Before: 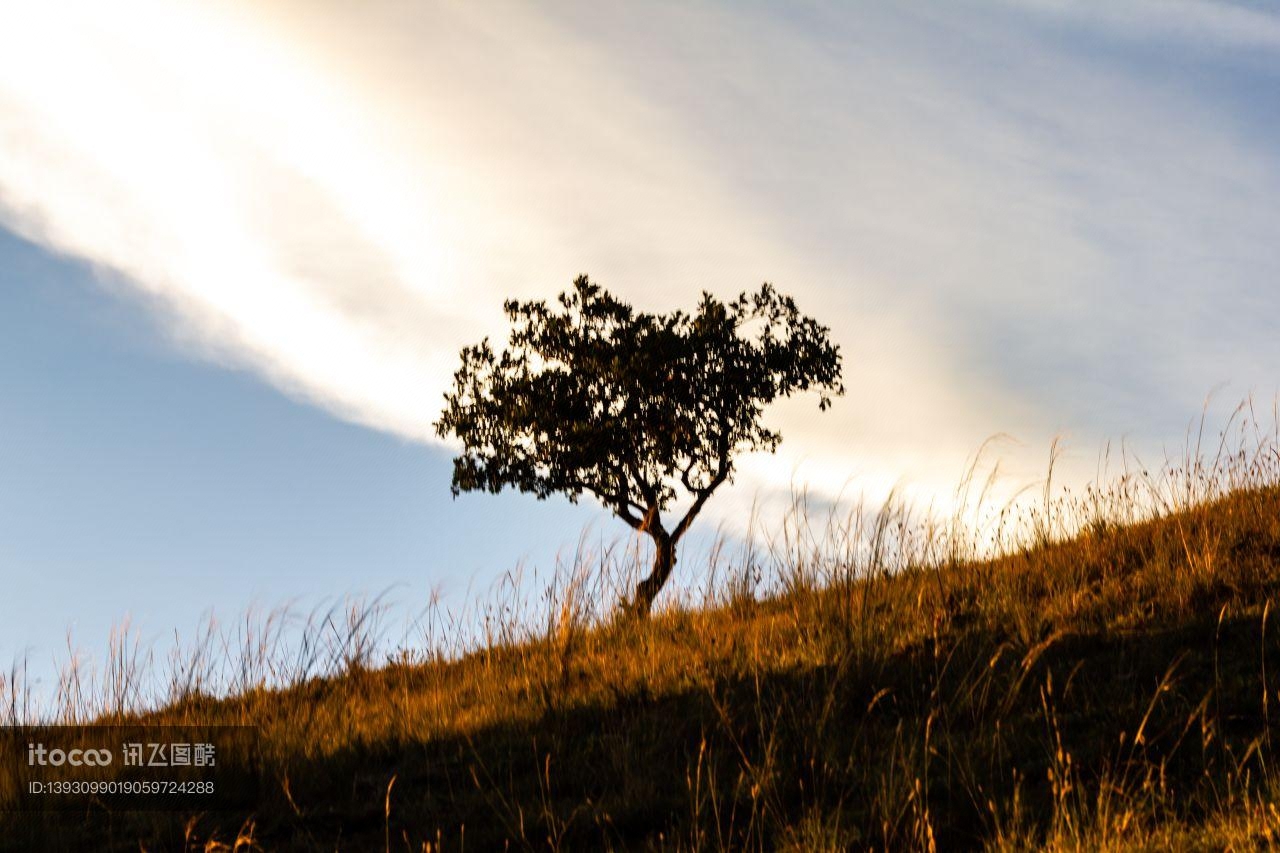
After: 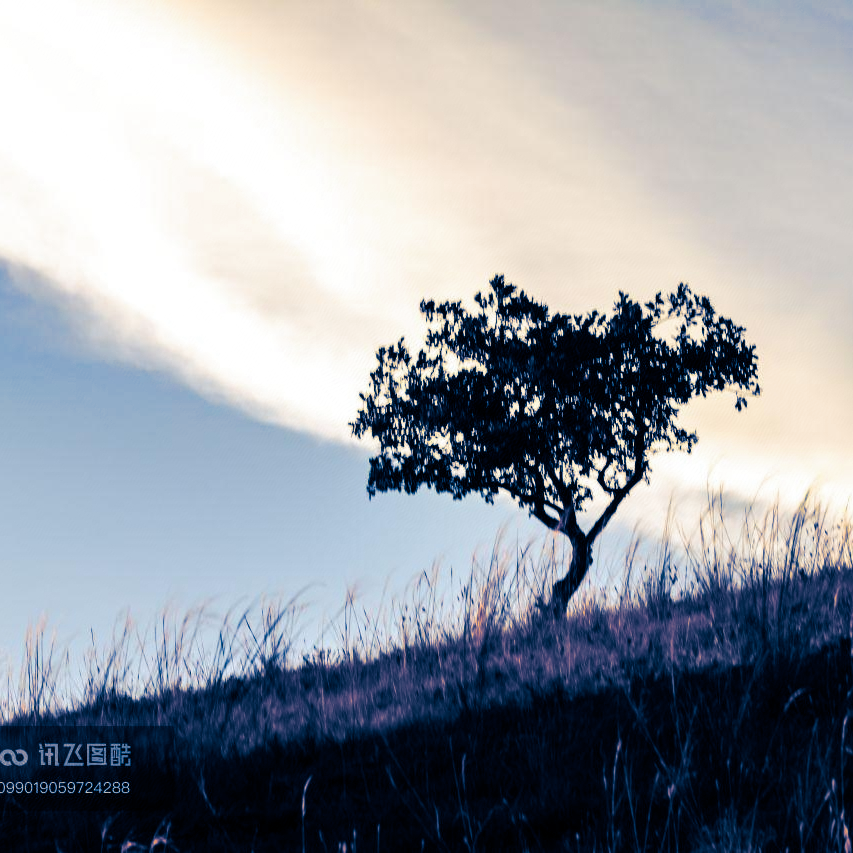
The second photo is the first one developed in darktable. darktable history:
split-toning: shadows › hue 226.8°, shadows › saturation 1, highlights › saturation 0, balance -61.41
crop and rotate: left 6.617%, right 26.717%
